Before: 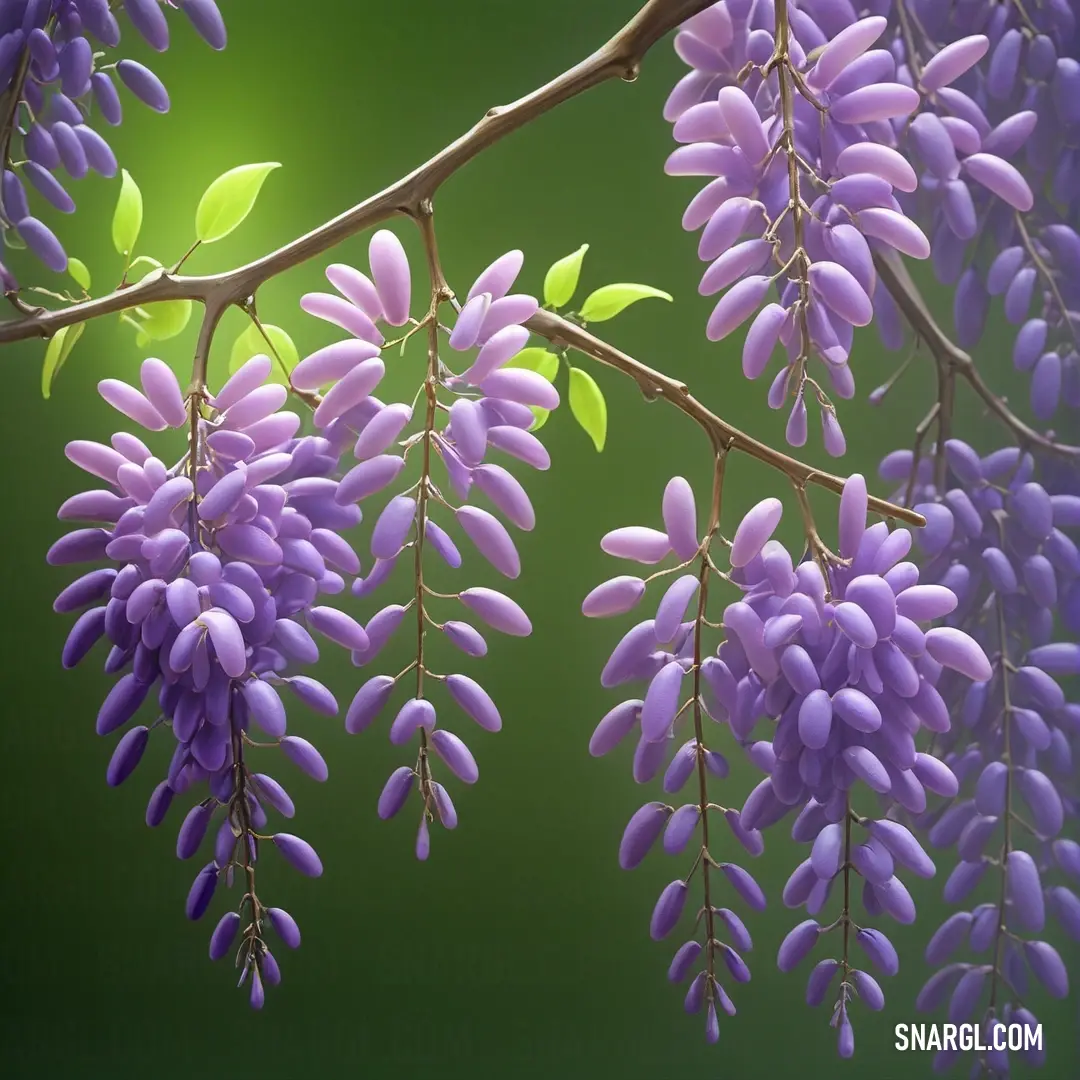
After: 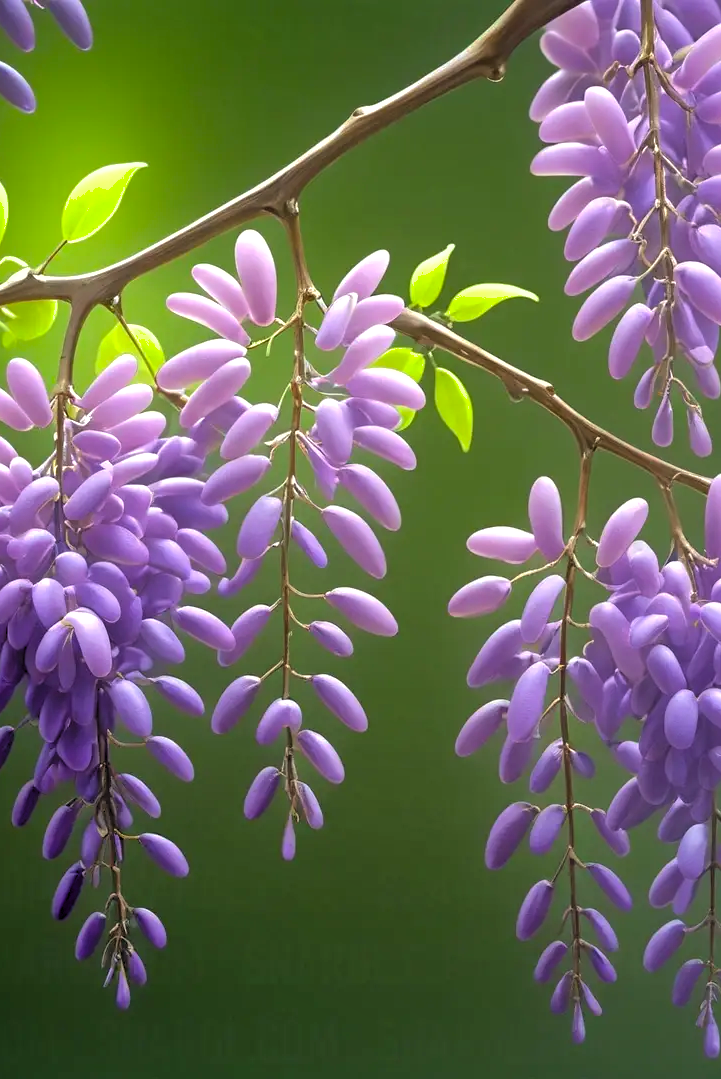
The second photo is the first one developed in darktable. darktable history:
crop and rotate: left 12.455%, right 20.728%
shadows and highlights: on, module defaults
levels: levels [0.055, 0.477, 0.9]
color balance rgb: linear chroma grading › global chroma 13.266%, perceptual saturation grading › global saturation 0.359%
